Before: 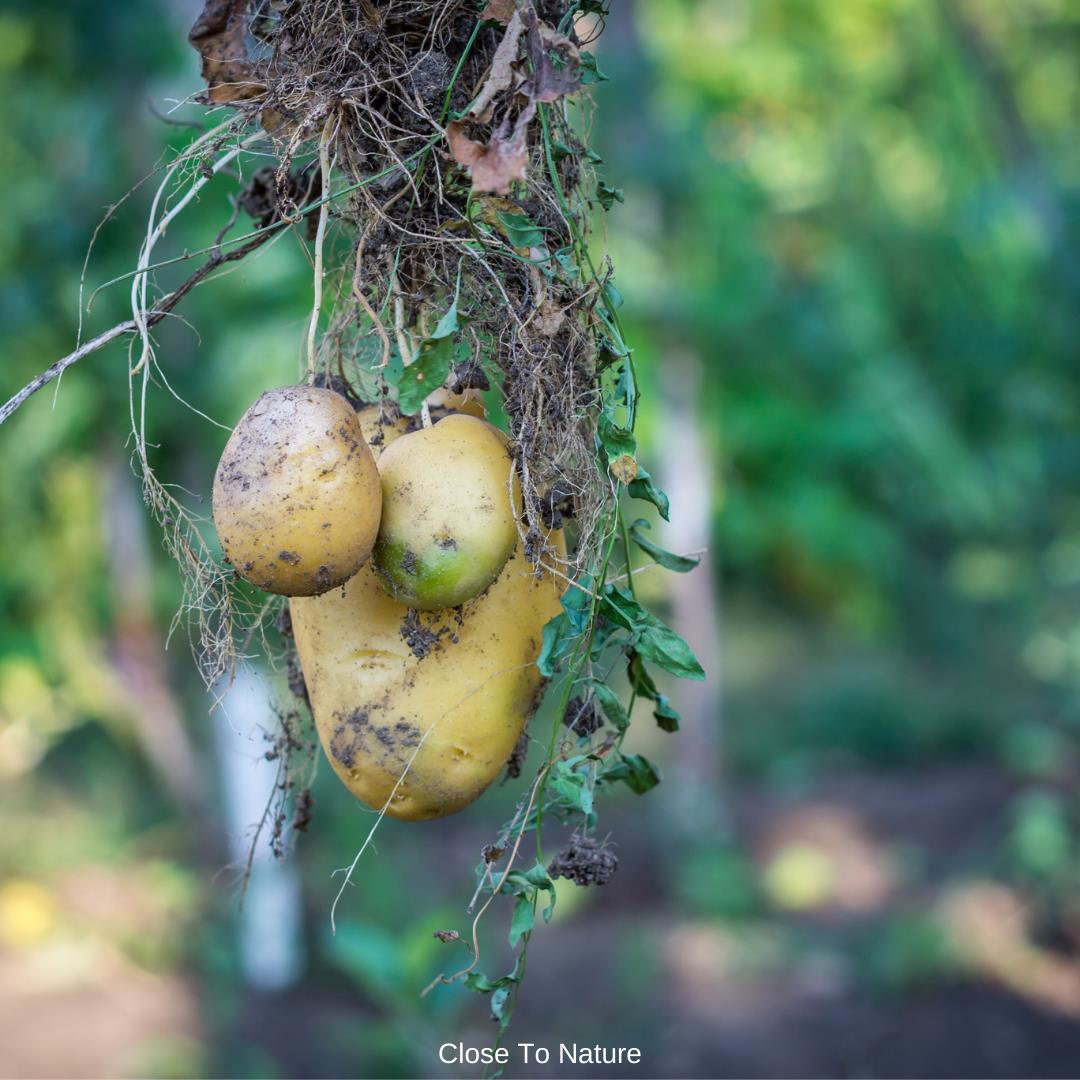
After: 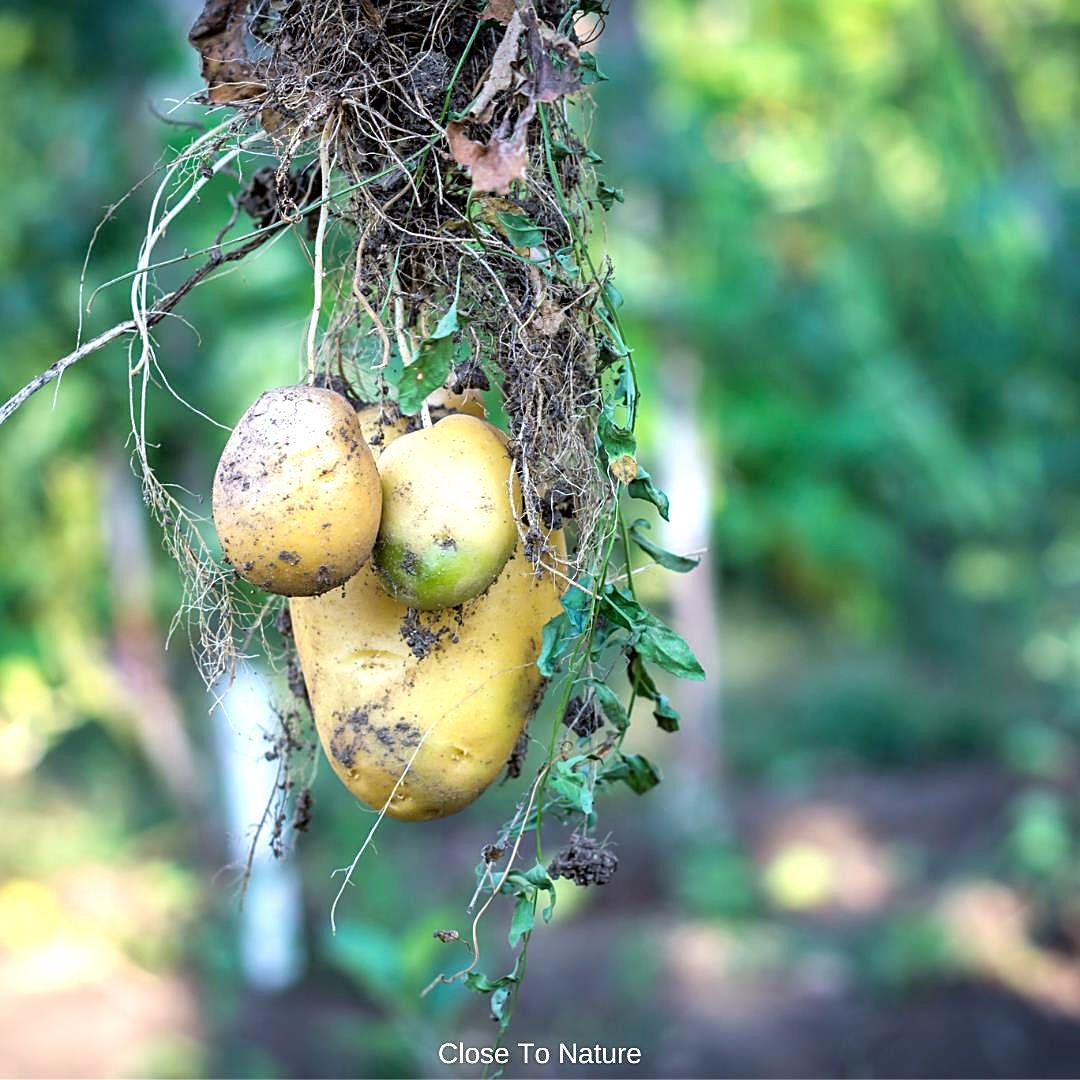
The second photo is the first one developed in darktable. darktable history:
tone equalizer: -8 EV -0.757 EV, -7 EV -0.725 EV, -6 EV -0.629 EV, -5 EV -0.396 EV, -3 EV 0.391 EV, -2 EV 0.6 EV, -1 EV 0.696 EV, +0 EV 0.732 EV
sharpen: on, module defaults
